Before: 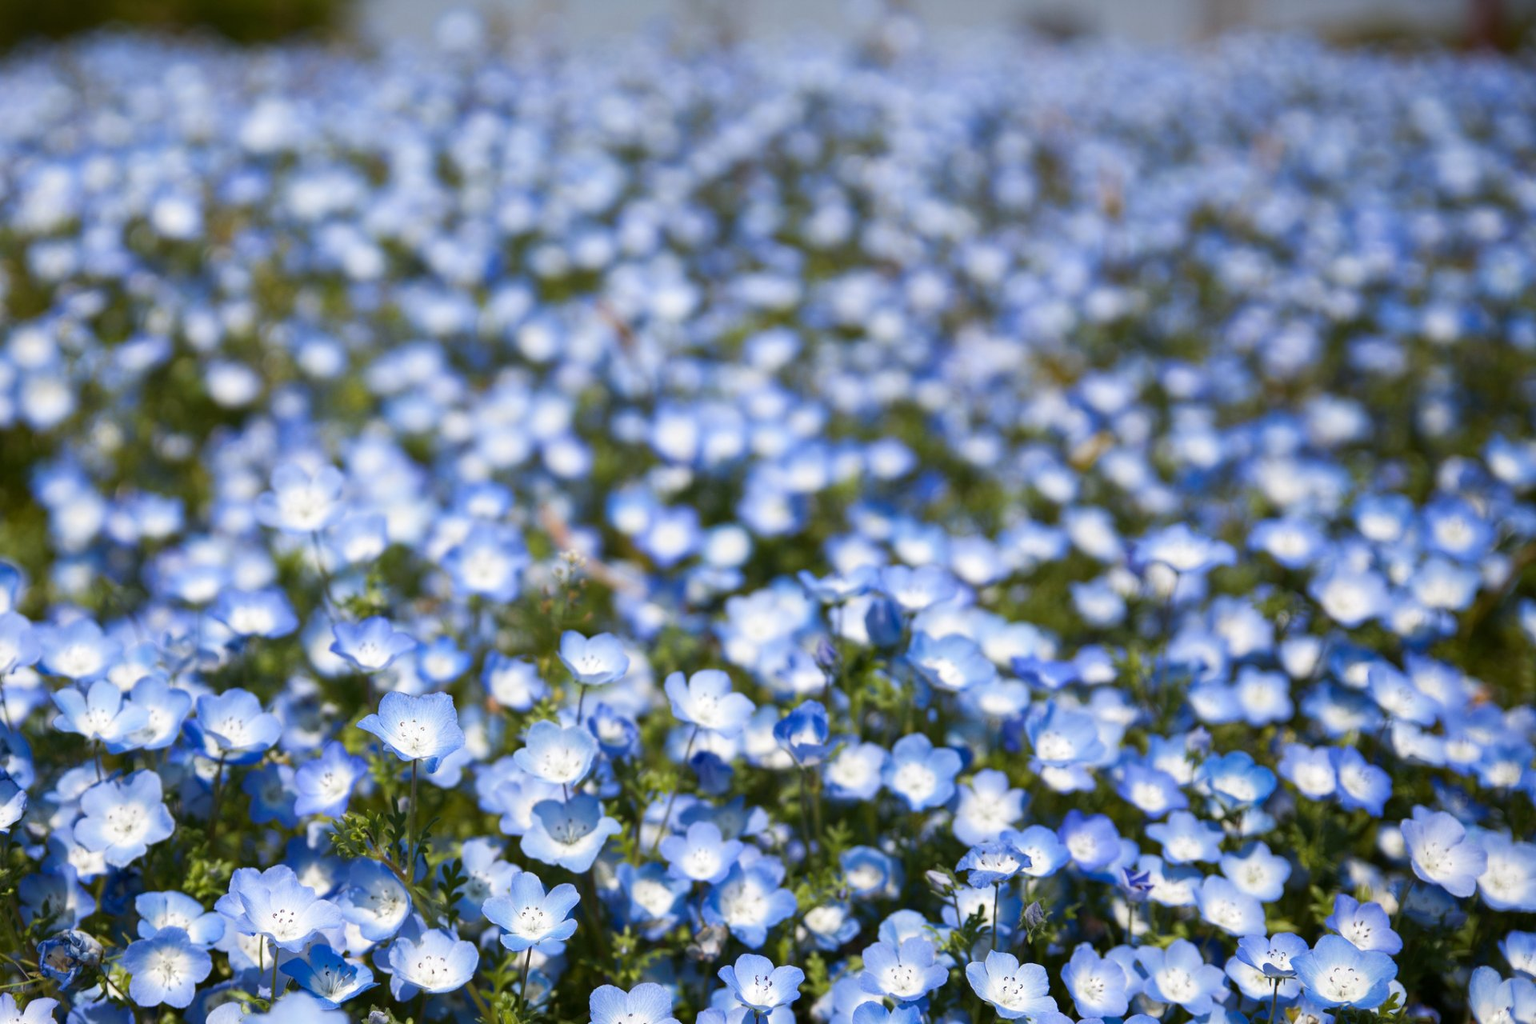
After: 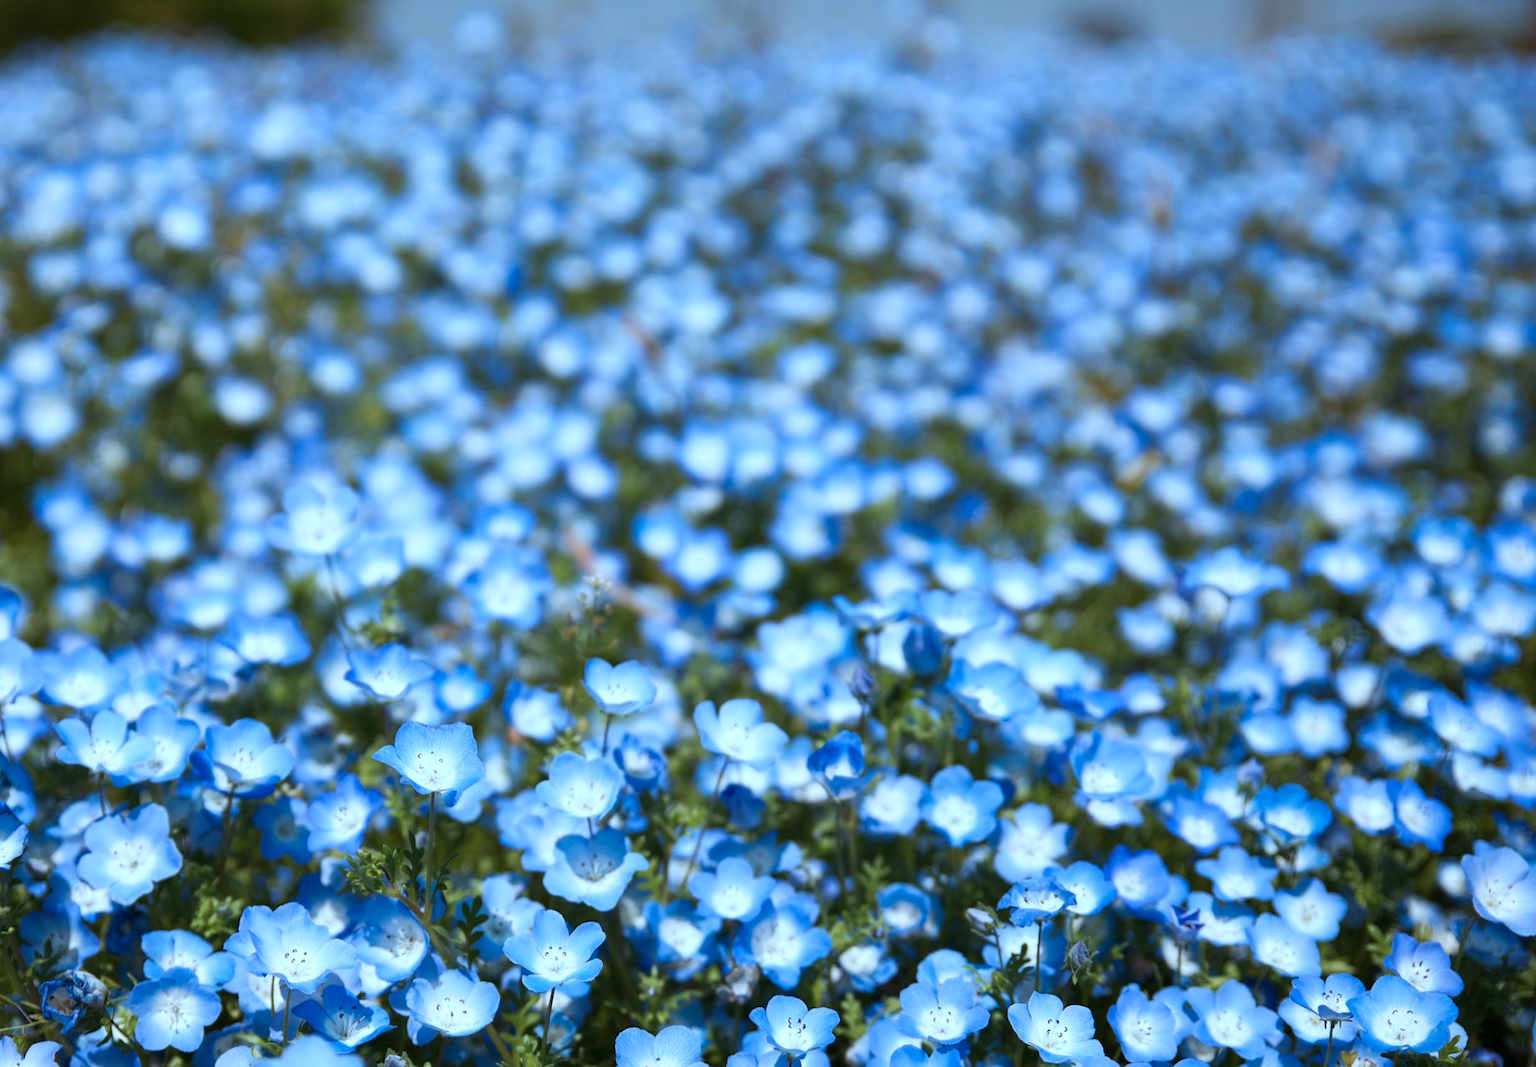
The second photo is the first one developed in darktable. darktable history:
crop: right 4.126%, bottom 0.031%
color correction: highlights a* -9.35, highlights b* -23.15
white balance: red 1, blue 1
